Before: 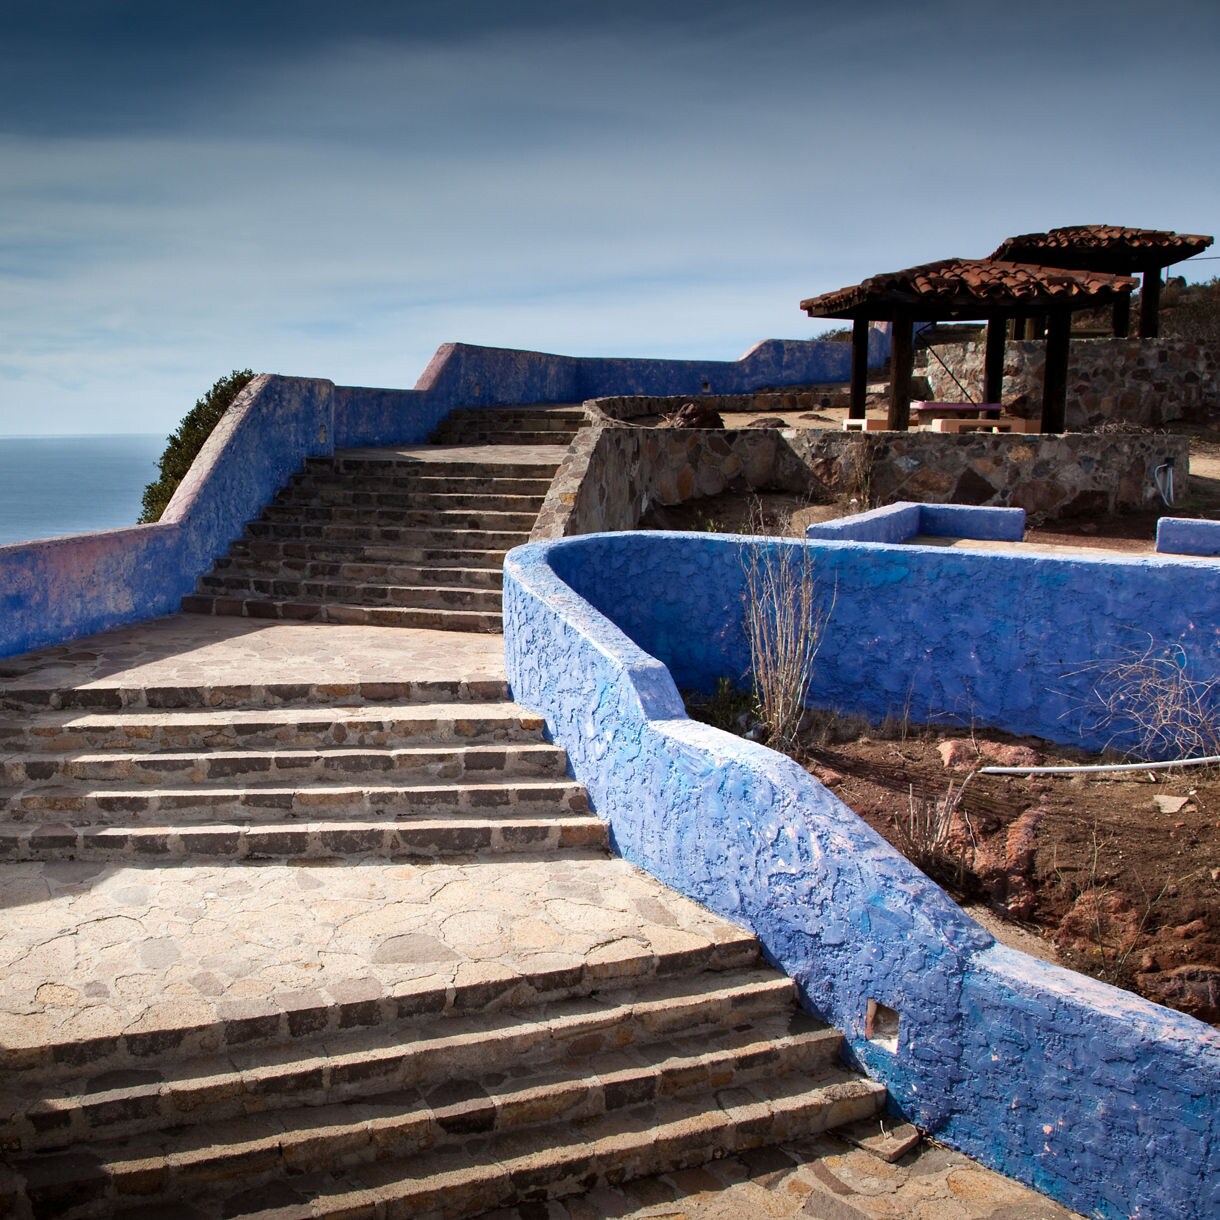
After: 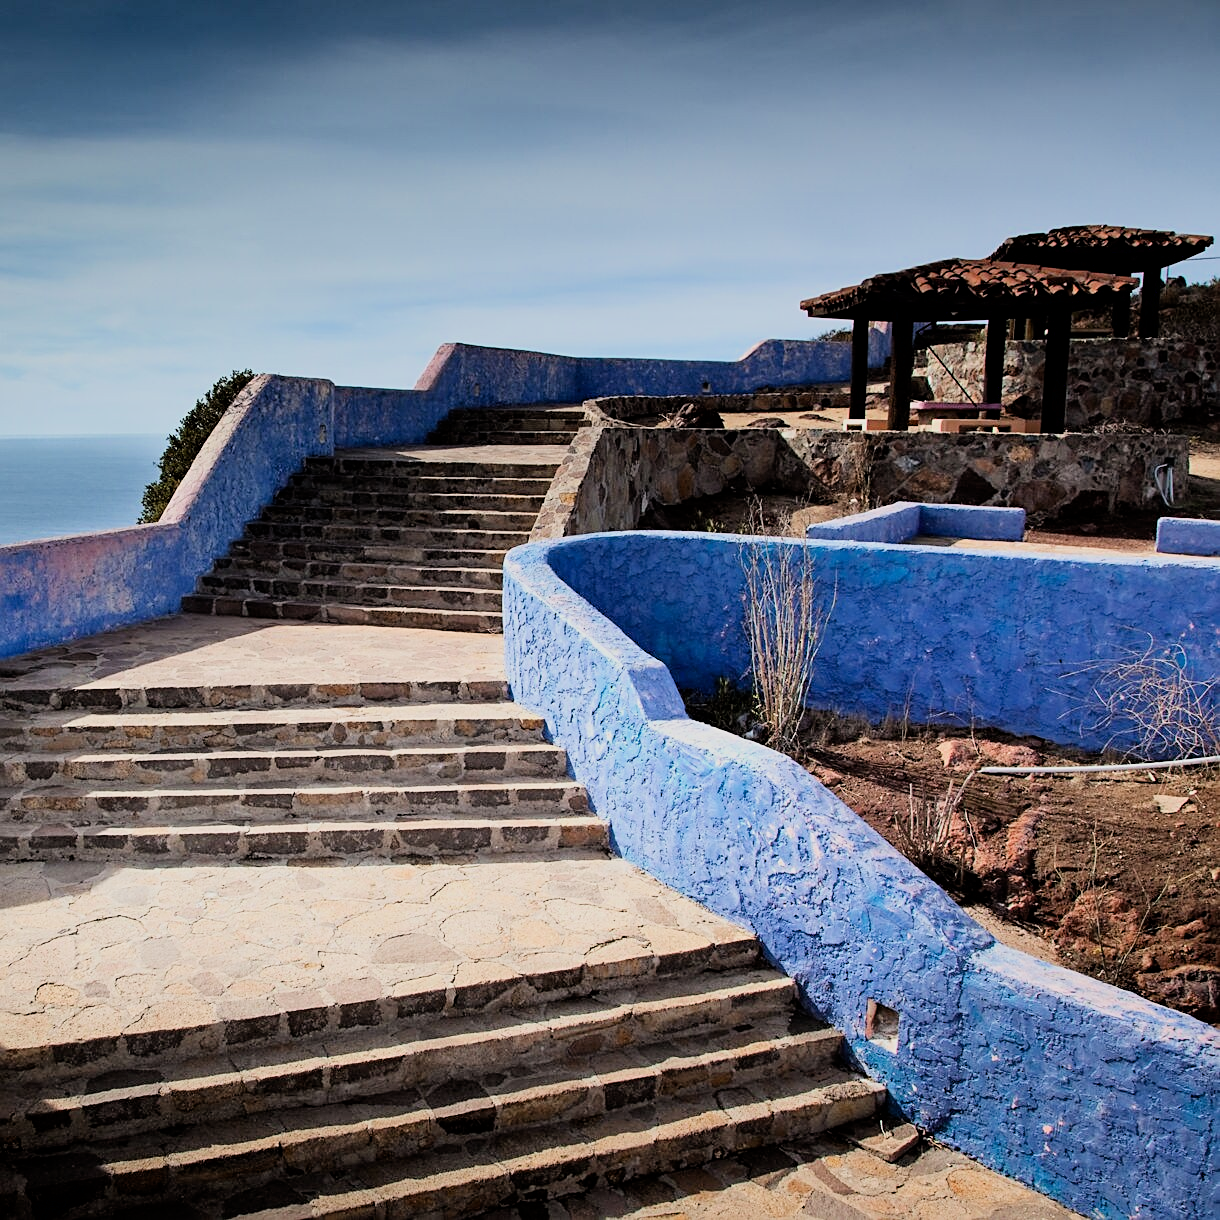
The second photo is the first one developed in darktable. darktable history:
filmic rgb: black relative exposure -9.34 EV, white relative exposure 6.79 EV, hardness 3.07, contrast 1.059, color science v6 (2022)
sharpen: on, module defaults
exposure: black level correction 0.001, exposure 0.499 EV, compensate exposure bias true, compensate highlight preservation false
